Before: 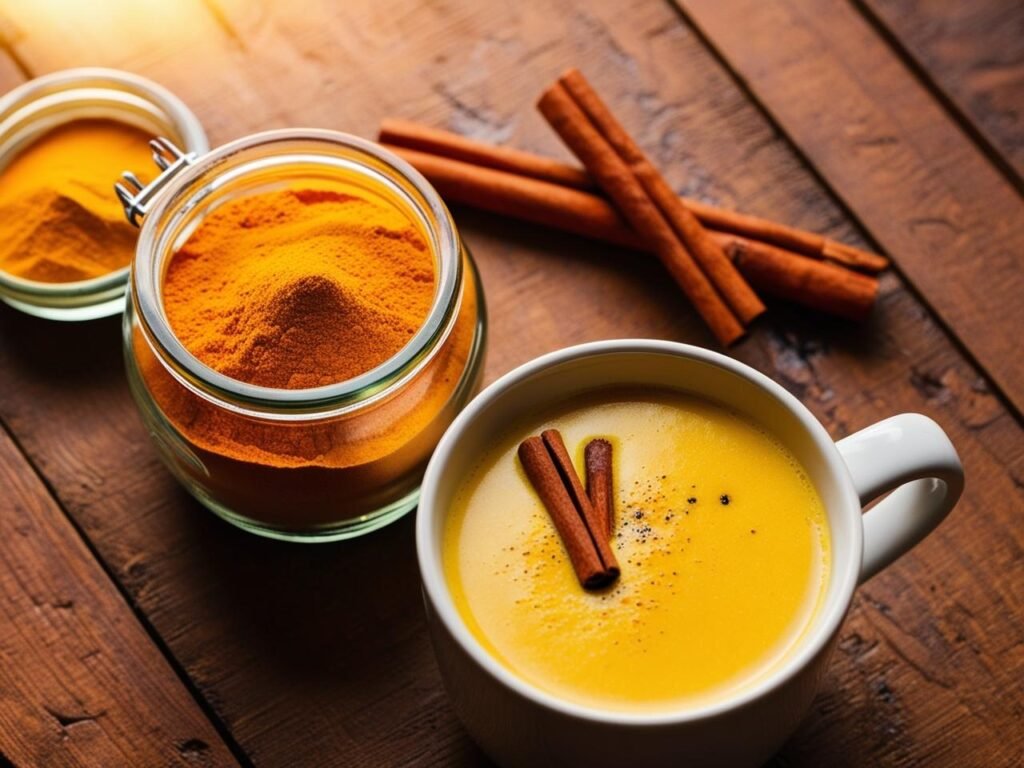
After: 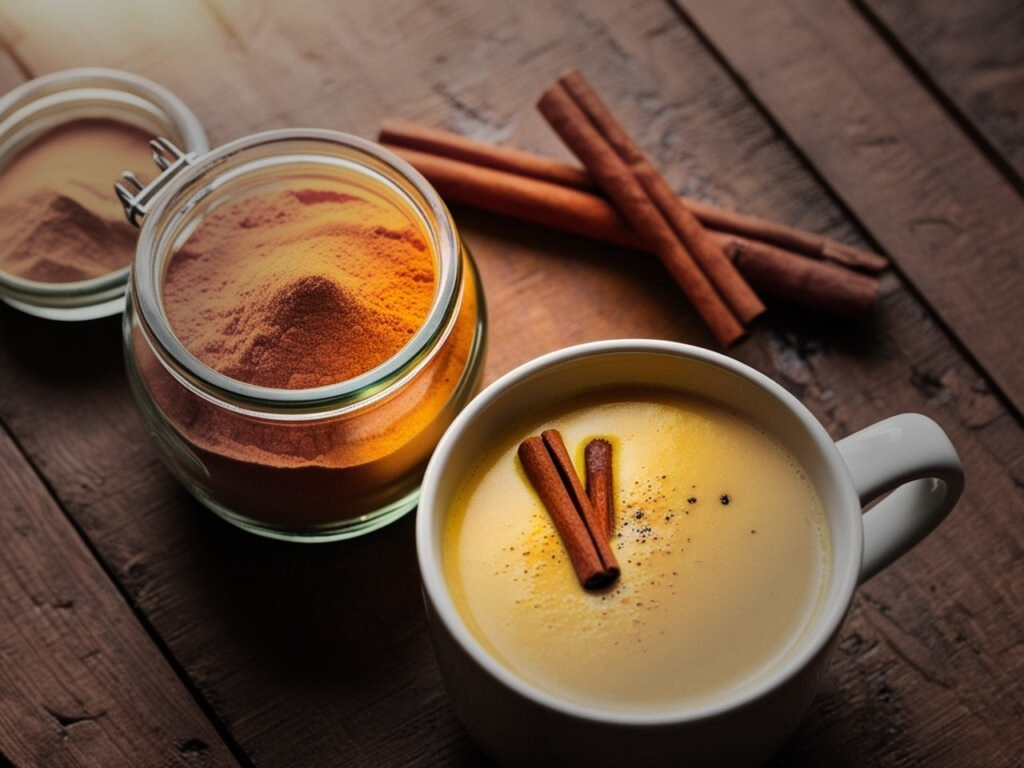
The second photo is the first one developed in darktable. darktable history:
tone equalizer: on, module defaults
vignetting: fall-off start 30.48%, fall-off radius 33.94%
